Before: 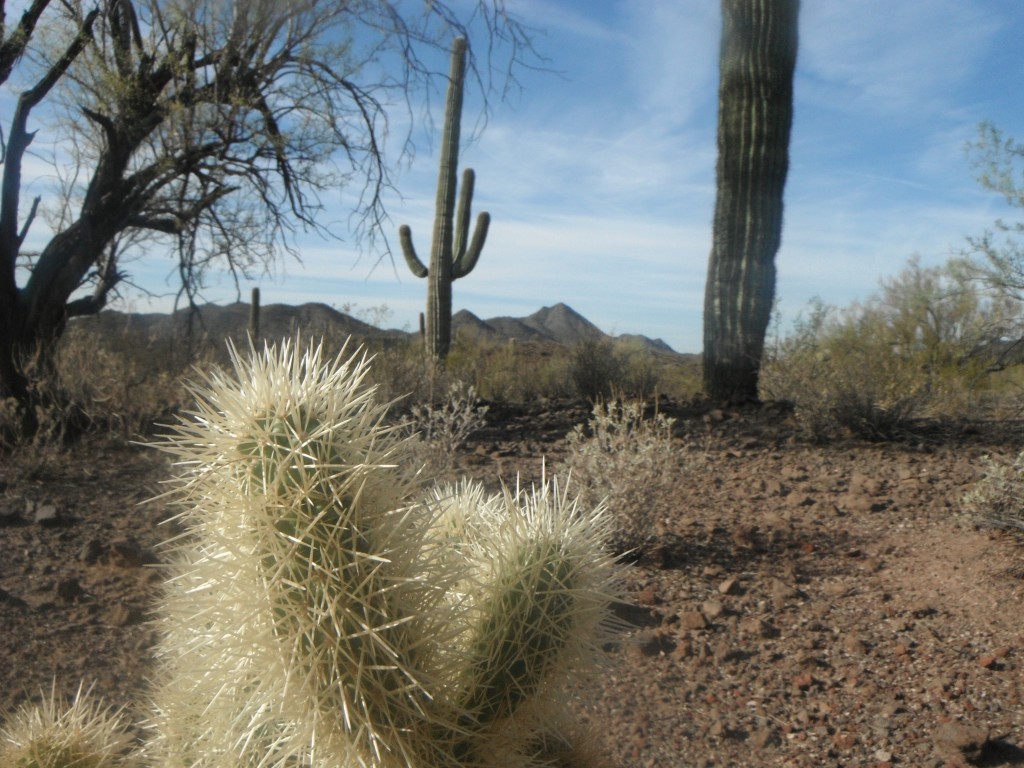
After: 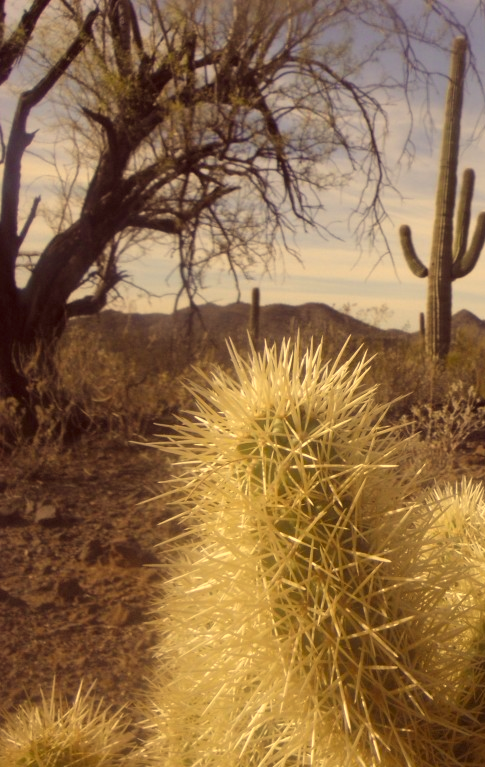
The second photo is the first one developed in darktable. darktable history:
shadows and highlights: radius 126.2, shadows 21.07, highlights -22.64, low approximation 0.01
color correction: highlights a* 10.01, highlights b* 38.82, shadows a* 14.84, shadows b* 3.53
crop and rotate: left 0.057%, top 0%, right 52.511%
